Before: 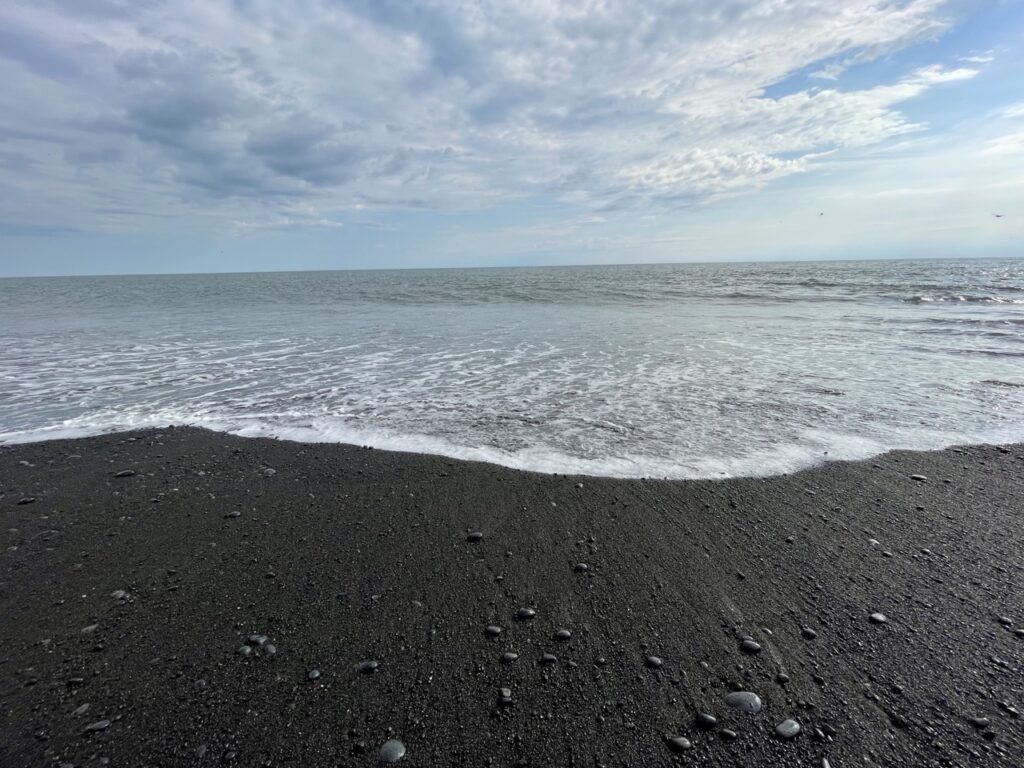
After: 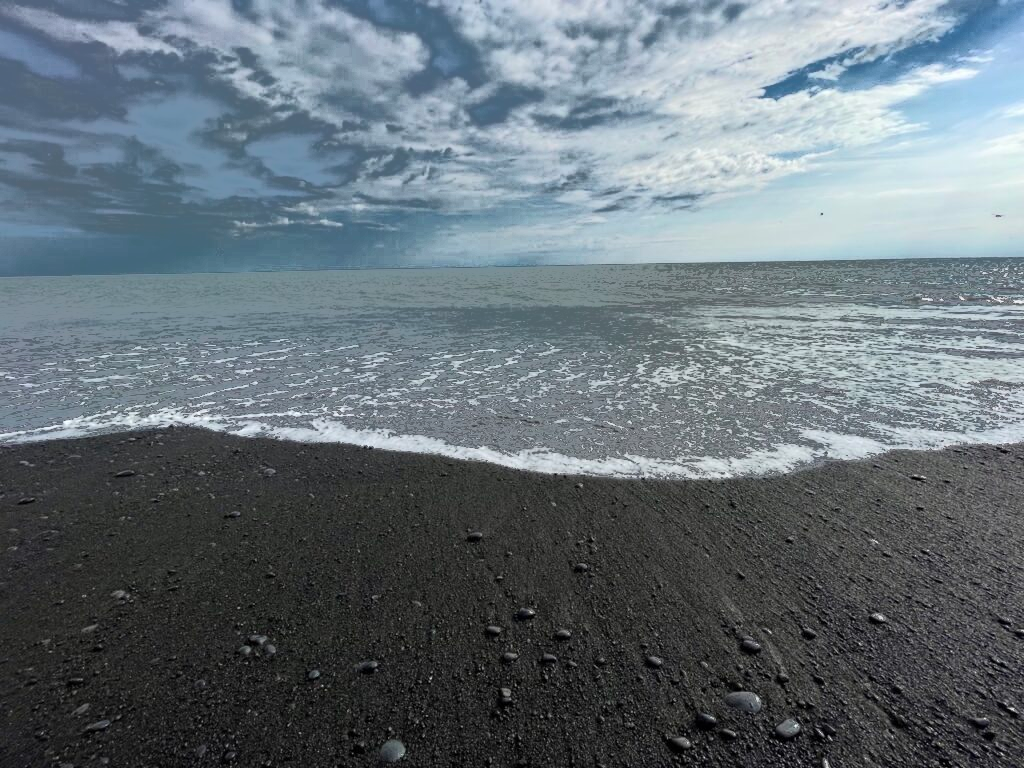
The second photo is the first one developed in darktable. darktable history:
fill light: exposure -0.73 EV, center 0.69, width 2.2
